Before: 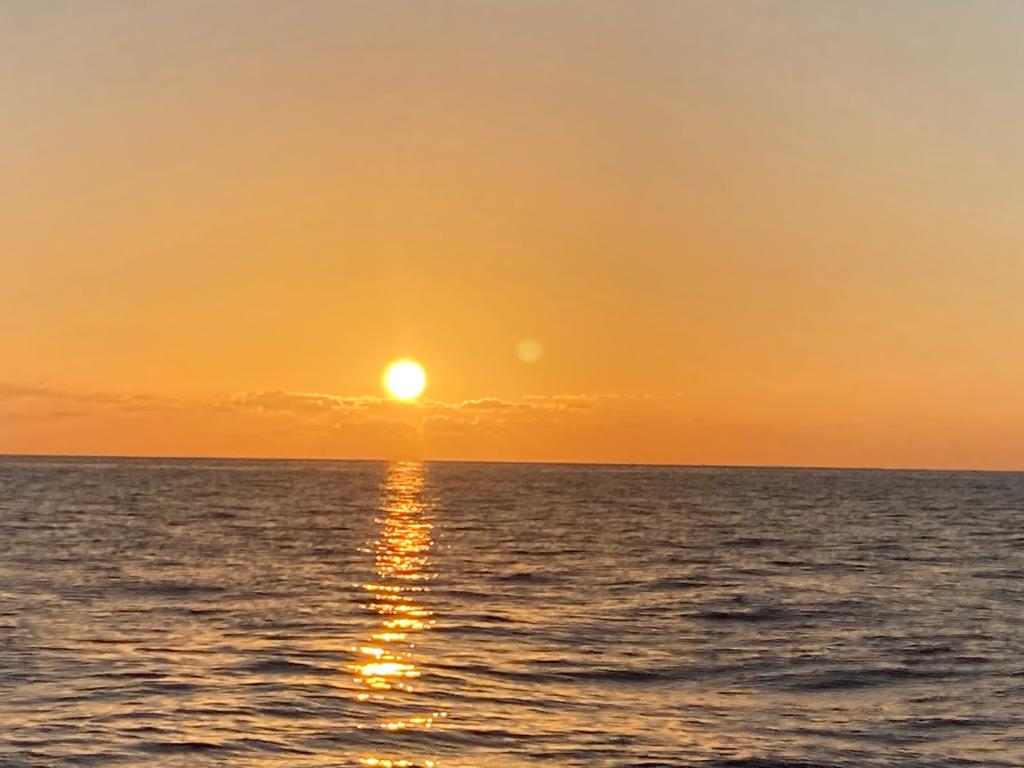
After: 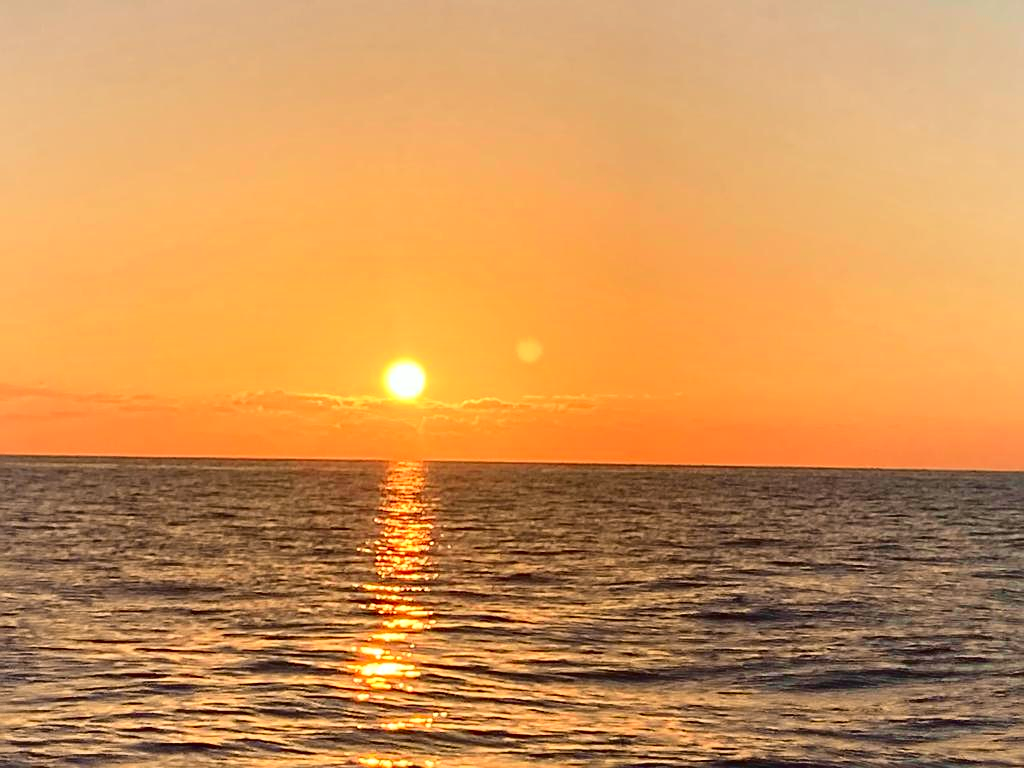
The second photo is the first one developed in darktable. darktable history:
sharpen: on, module defaults
tone curve: curves: ch0 [(0.001, 0.034) (0.115, 0.093) (0.251, 0.232) (0.382, 0.397) (0.652, 0.719) (0.802, 0.876) (1, 0.998)]; ch1 [(0, 0) (0.384, 0.324) (0.472, 0.466) (0.504, 0.5) (0.517, 0.533) (0.547, 0.564) (0.582, 0.628) (0.657, 0.727) (1, 1)]; ch2 [(0, 0) (0.278, 0.232) (0.5, 0.5) (0.531, 0.552) (0.61, 0.653) (1, 1)], color space Lab, independent channels, preserve colors none
